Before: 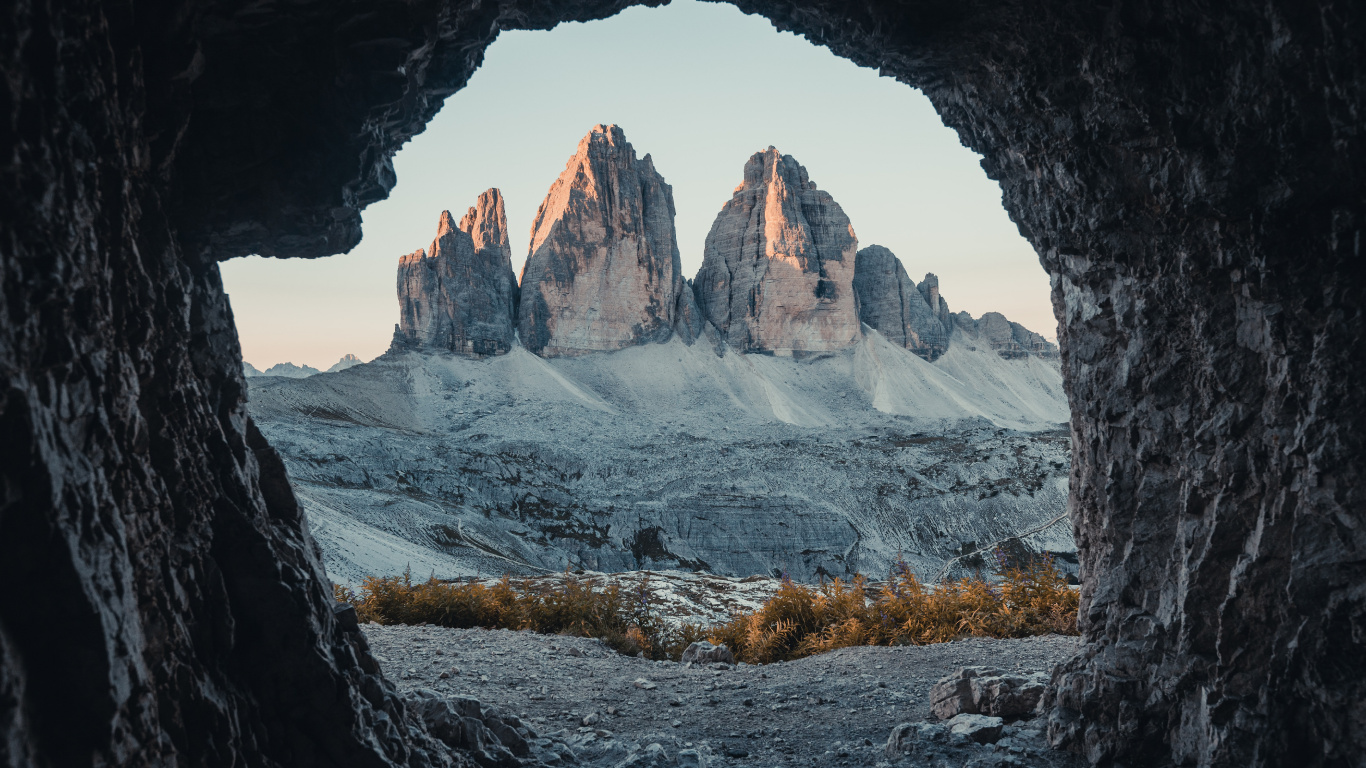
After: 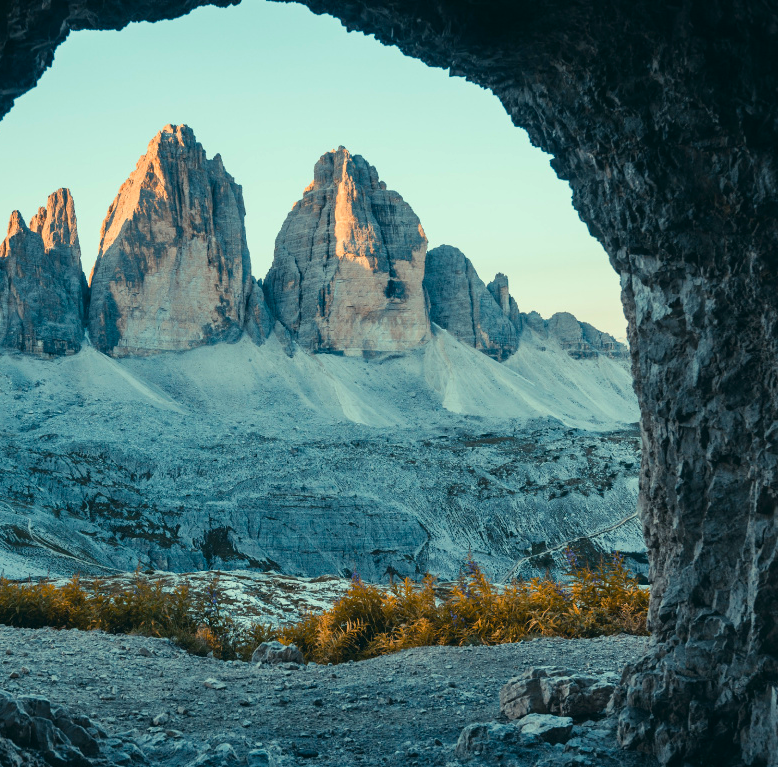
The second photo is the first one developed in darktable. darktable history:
color correction: highlights a* -7.52, highlights b* 0.893, shadows a* -3.69, saturation 1.44
crop: left 31.54%, top 0.018%, right 11.496%
levels: levels [0, 0.476, 0.951]
